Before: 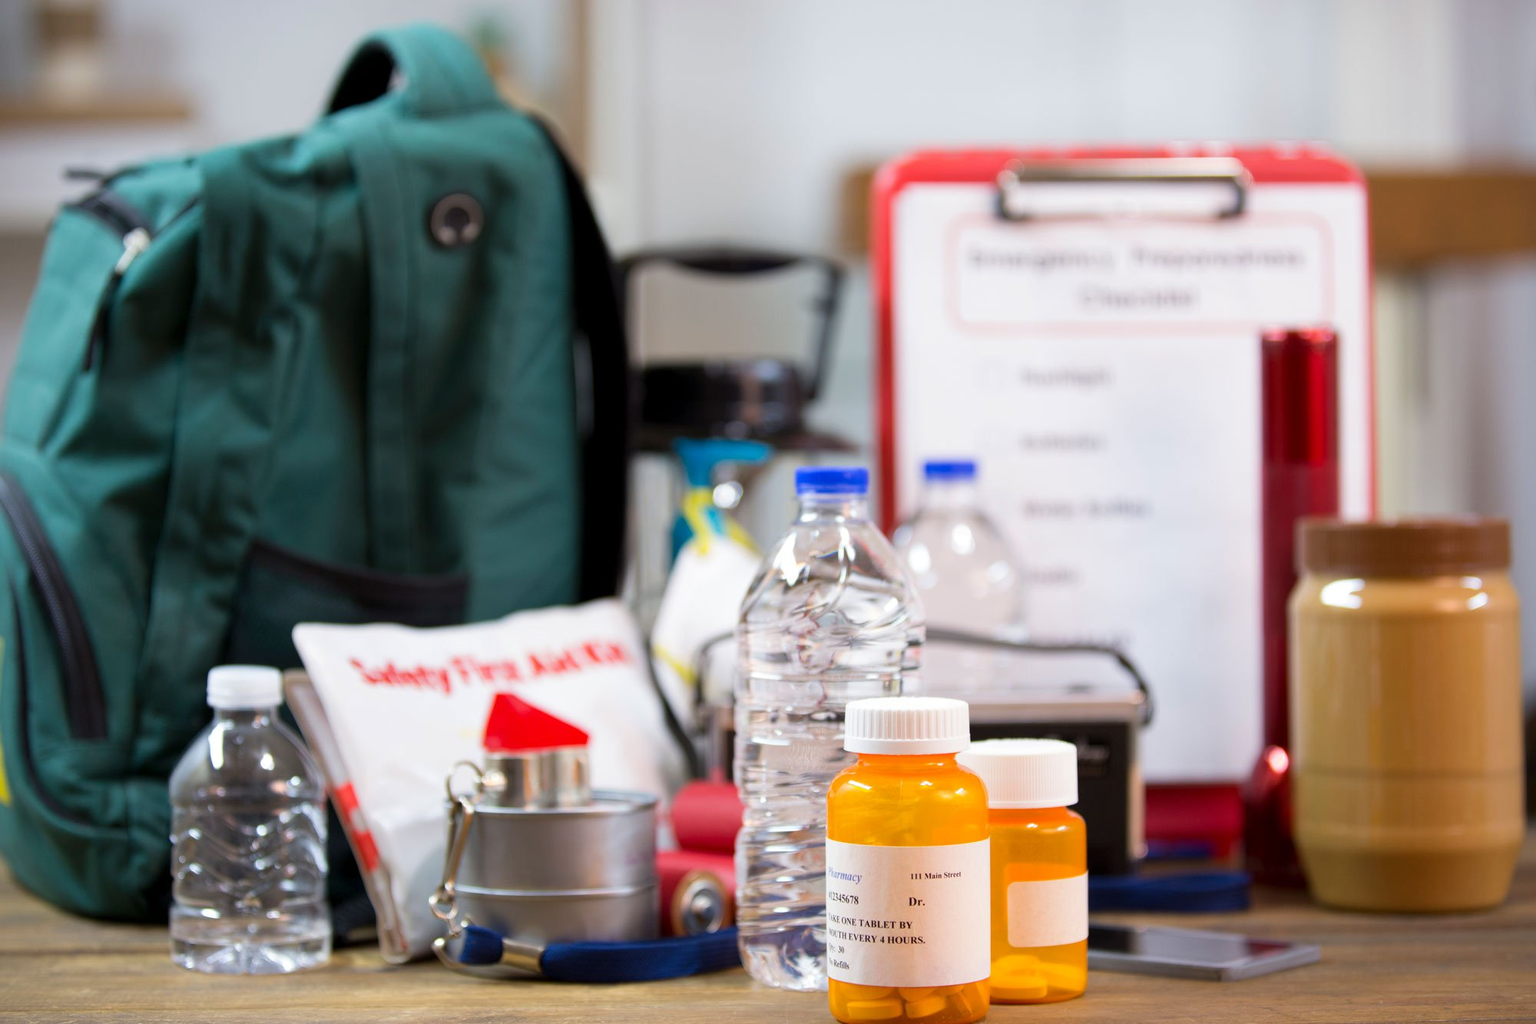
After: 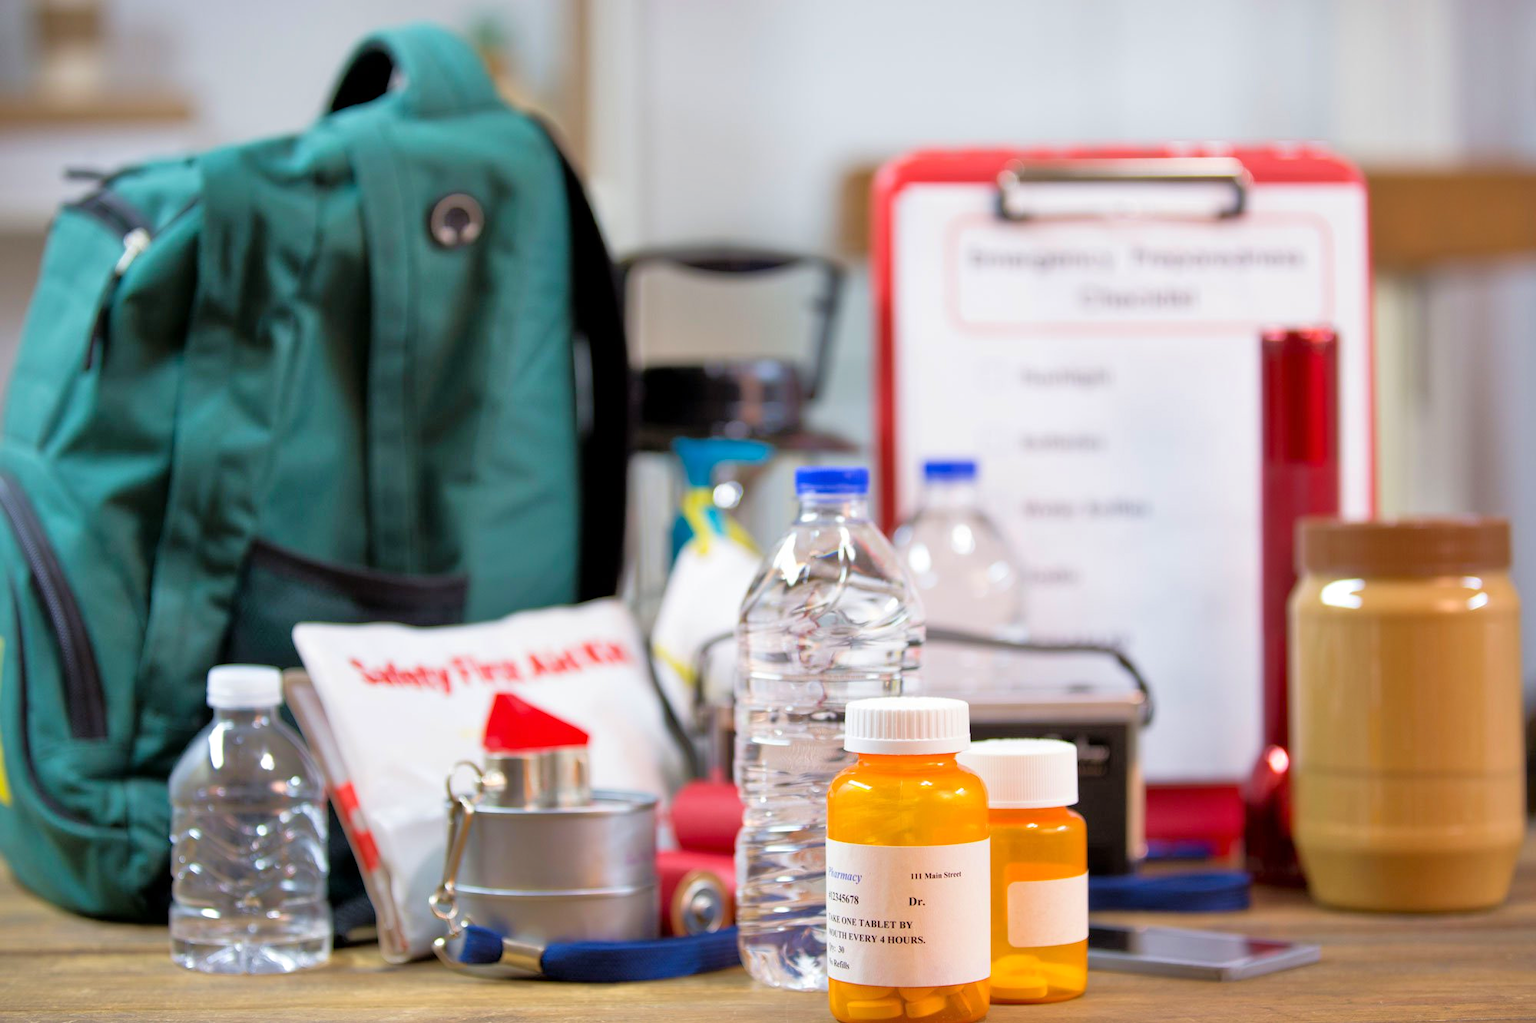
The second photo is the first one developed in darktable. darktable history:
tone equalizer: -7 EV 0.149 EV, -6 EV 0.611 EV, -5 EV 1.11 EV, -4 EV 1.33 EV, -3 EV 1.14 EV, -2 EV 0.6 EV, -1 EV 0.149 EV
velvia: strength 15.4%
